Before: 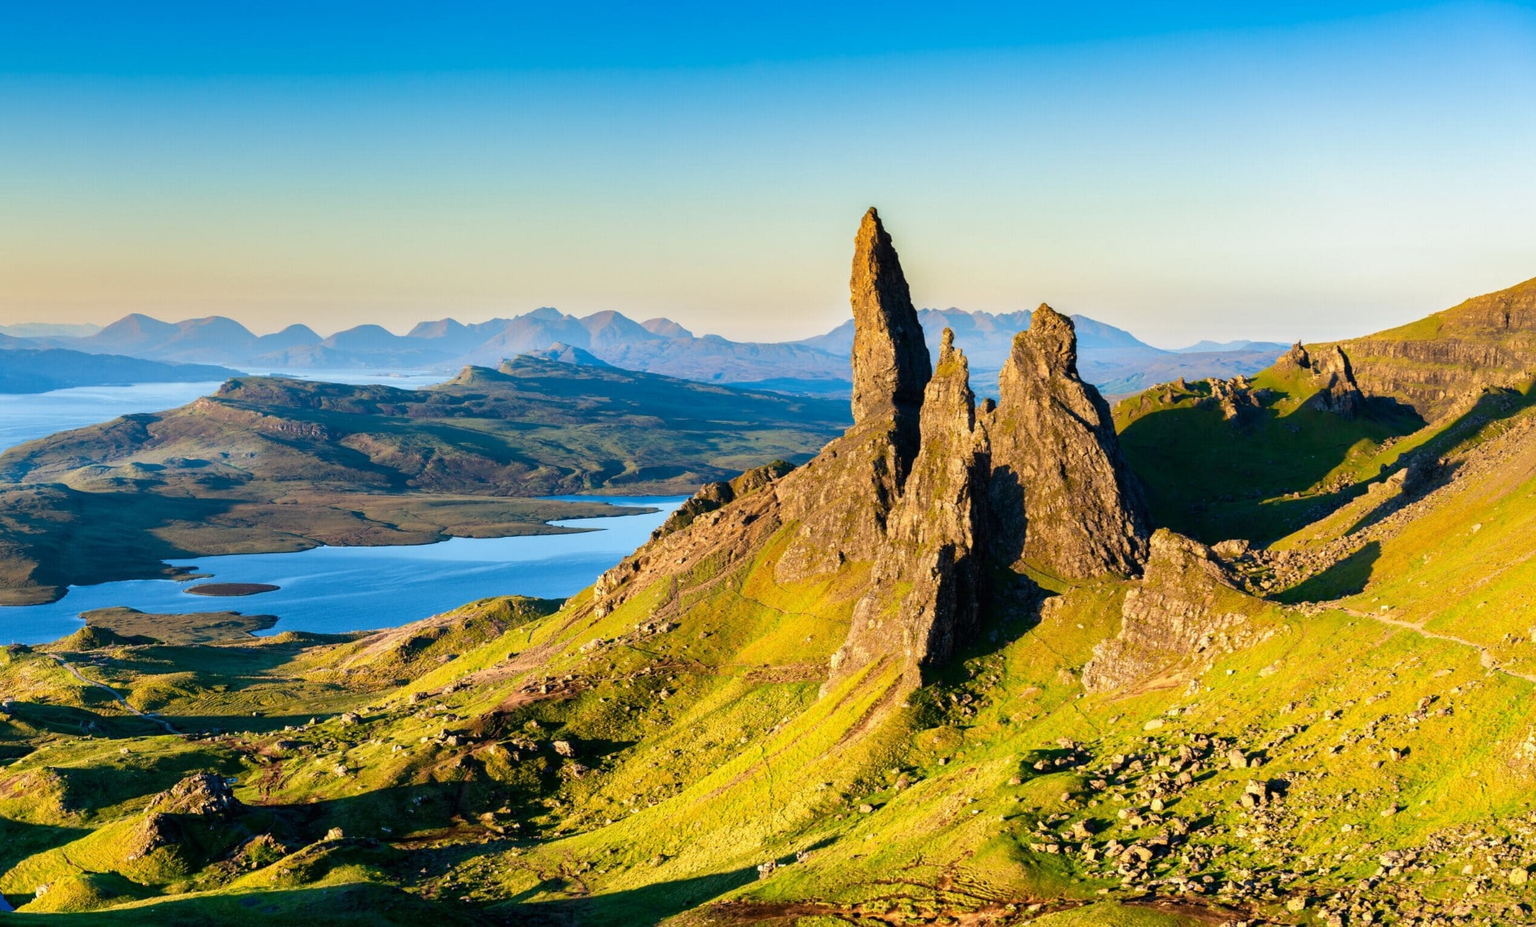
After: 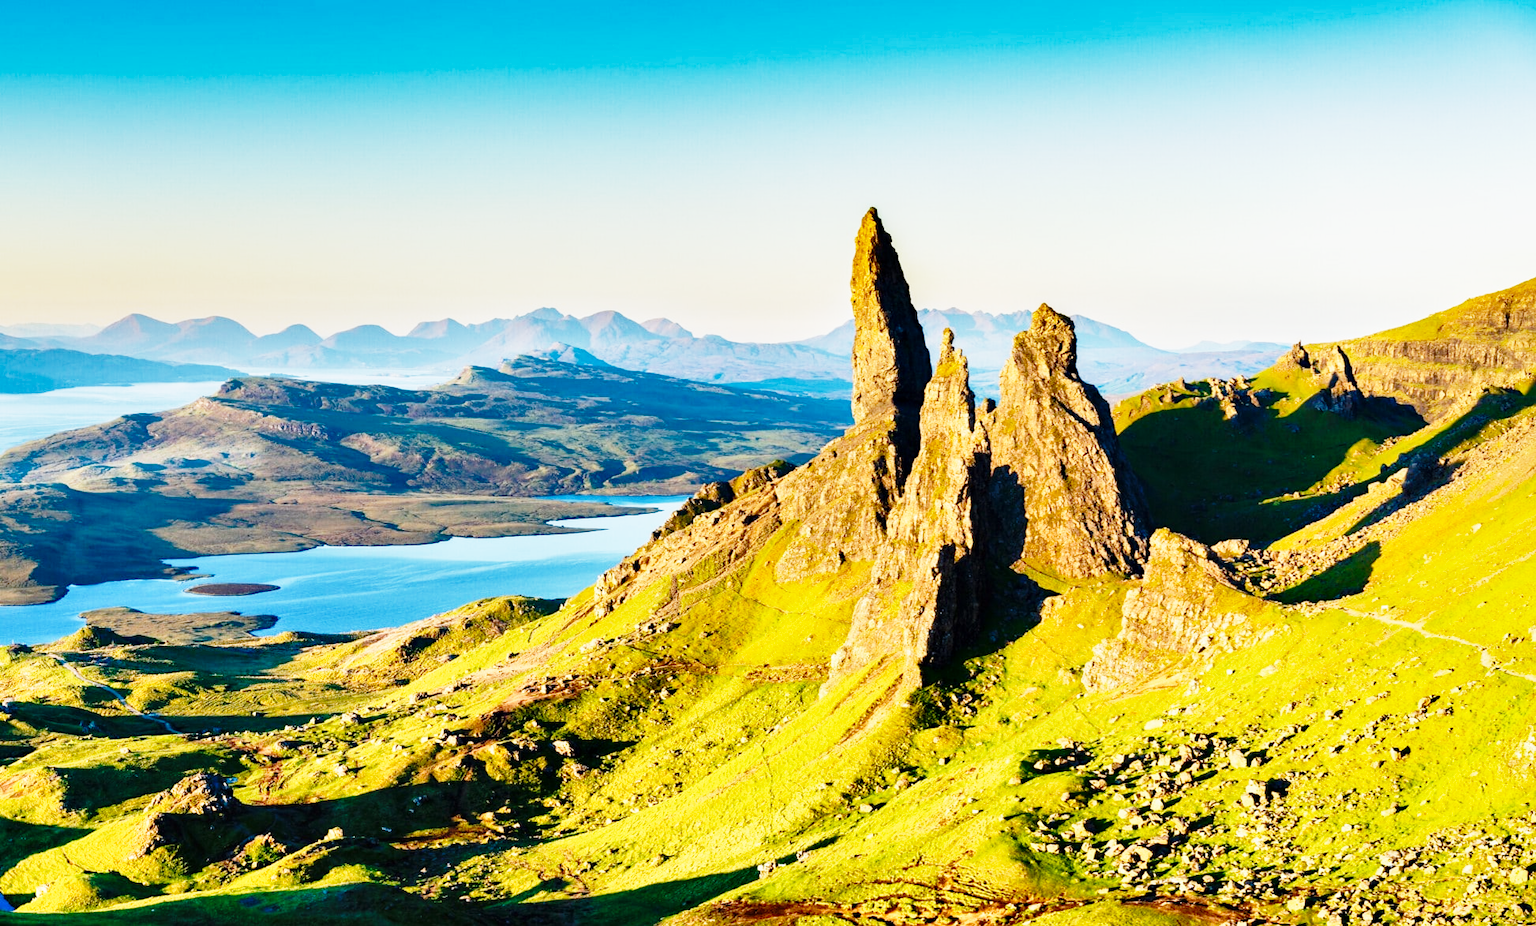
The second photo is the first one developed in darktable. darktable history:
shadows and highlights: shadows 43.71, white point adjustment -1.46, soften with gaussian
base curve: curves: ch0 [(0, 0) (0.028, 0.03) (0.105, 0.232) (0.387, 0.748) (0.754, 0.968) (1, 1)], fusion 1, exposure shift 0.576, preserve colors none
